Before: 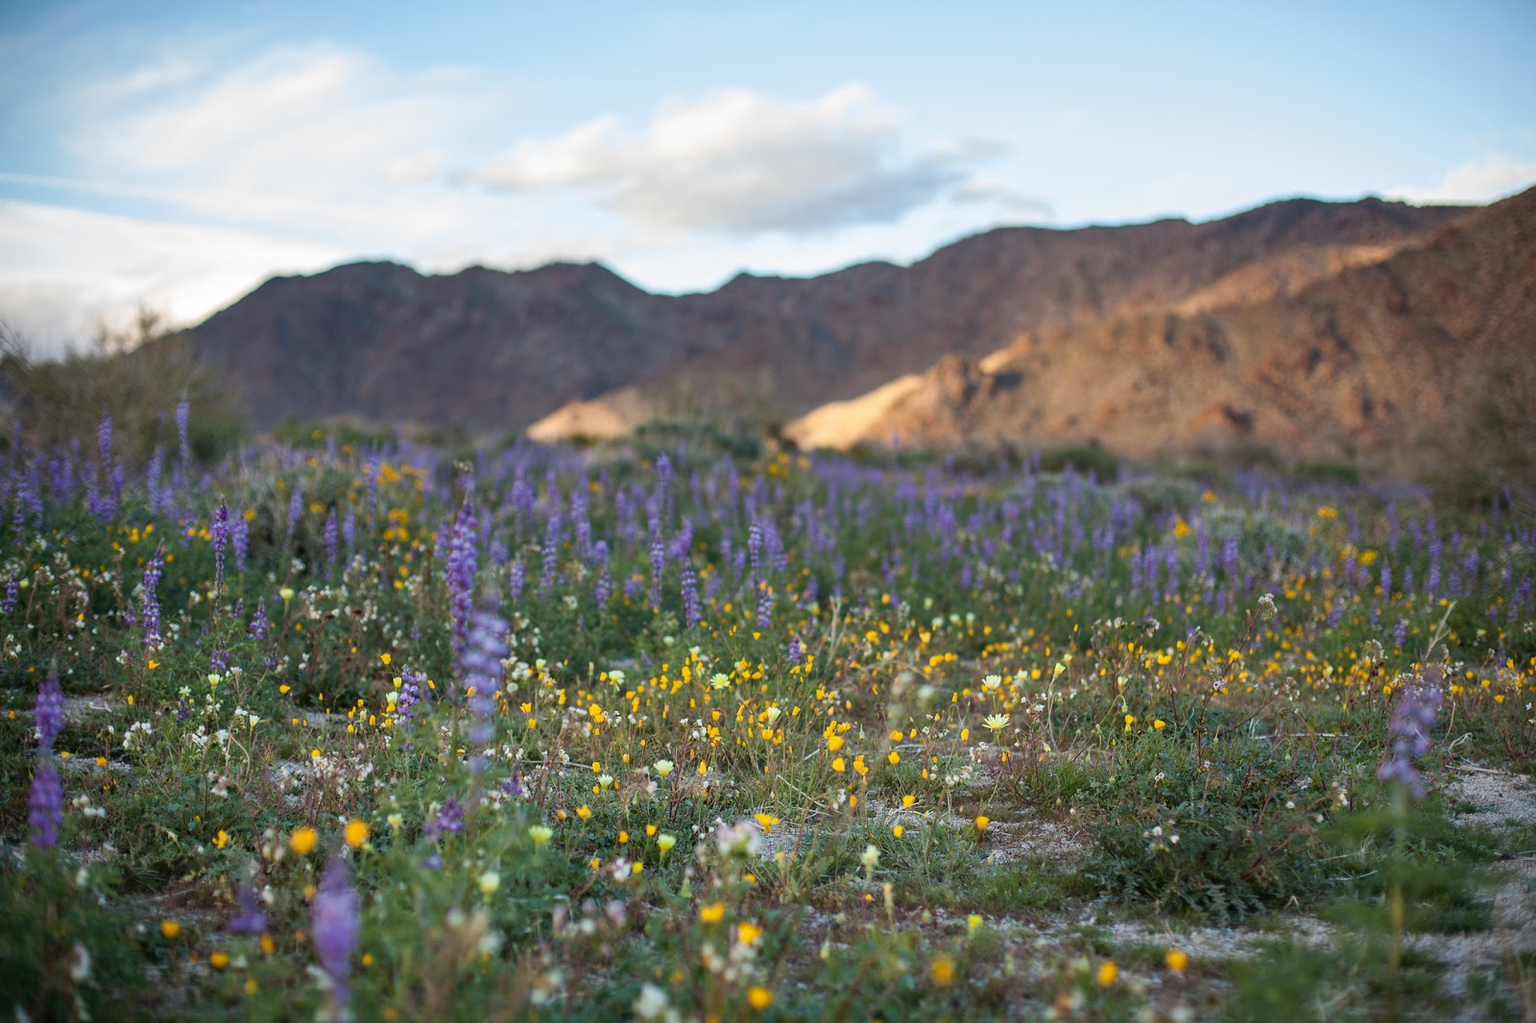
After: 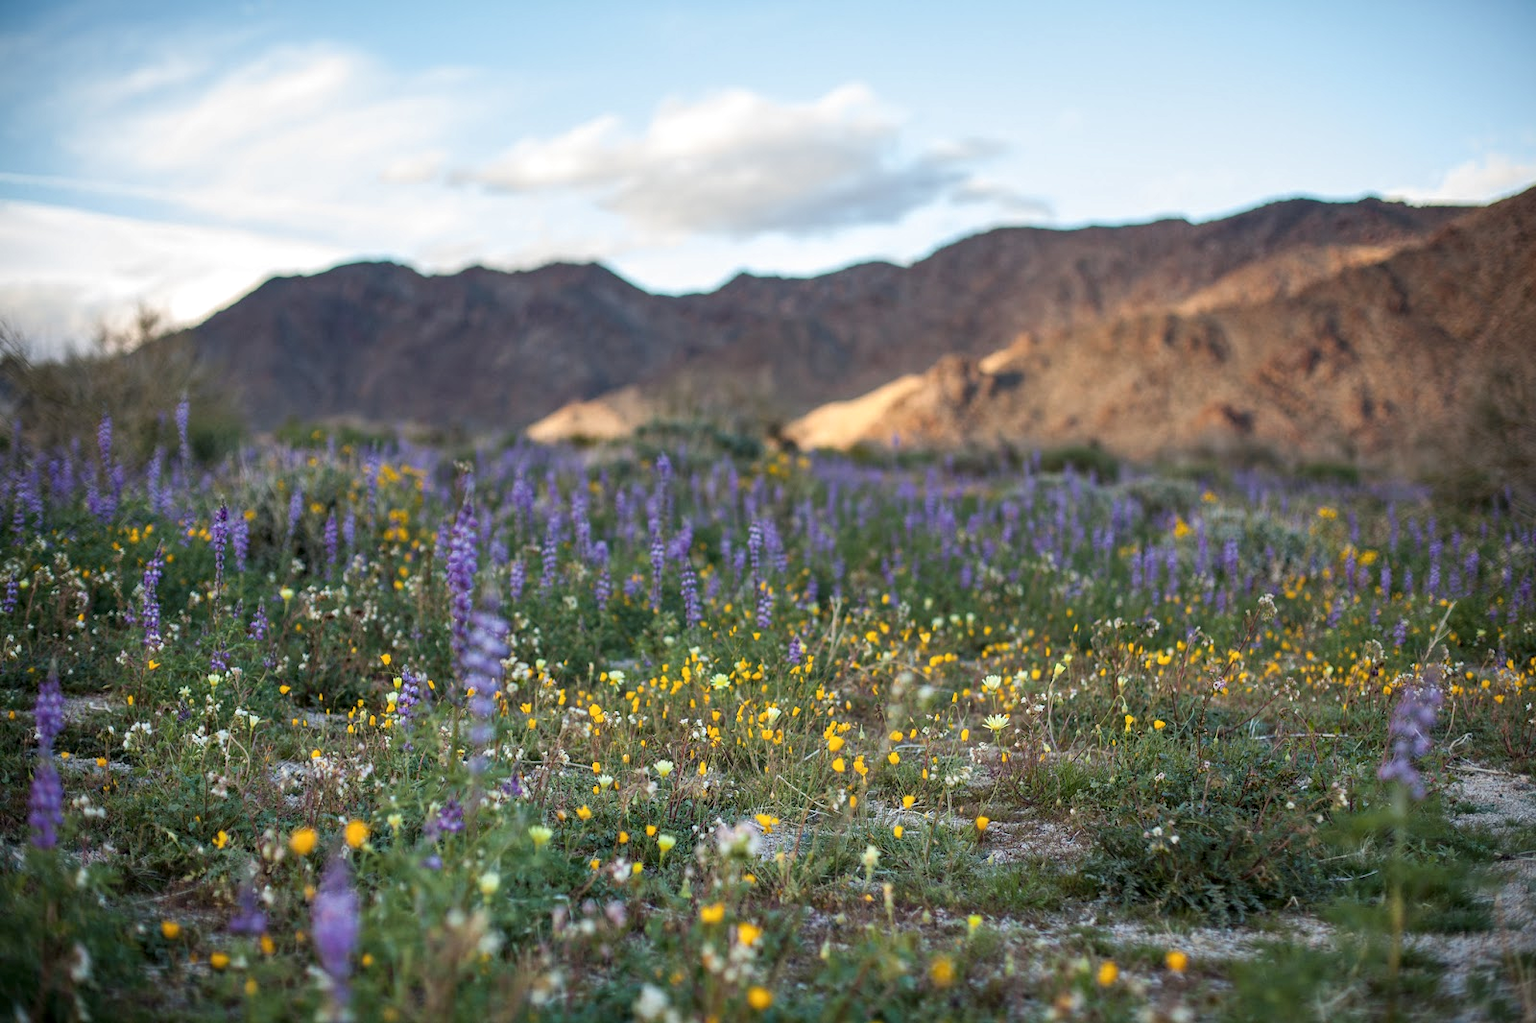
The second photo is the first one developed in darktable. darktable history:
local contrast: highlights 103%, shadows 99%, detail 131%, midtone range 0.2
